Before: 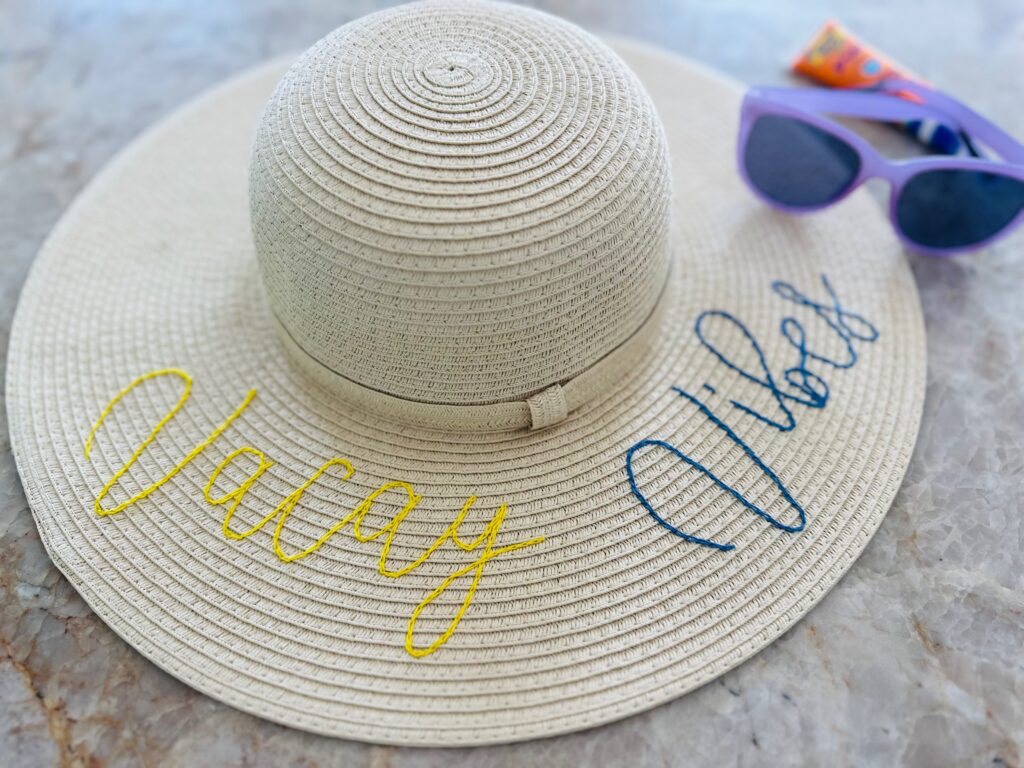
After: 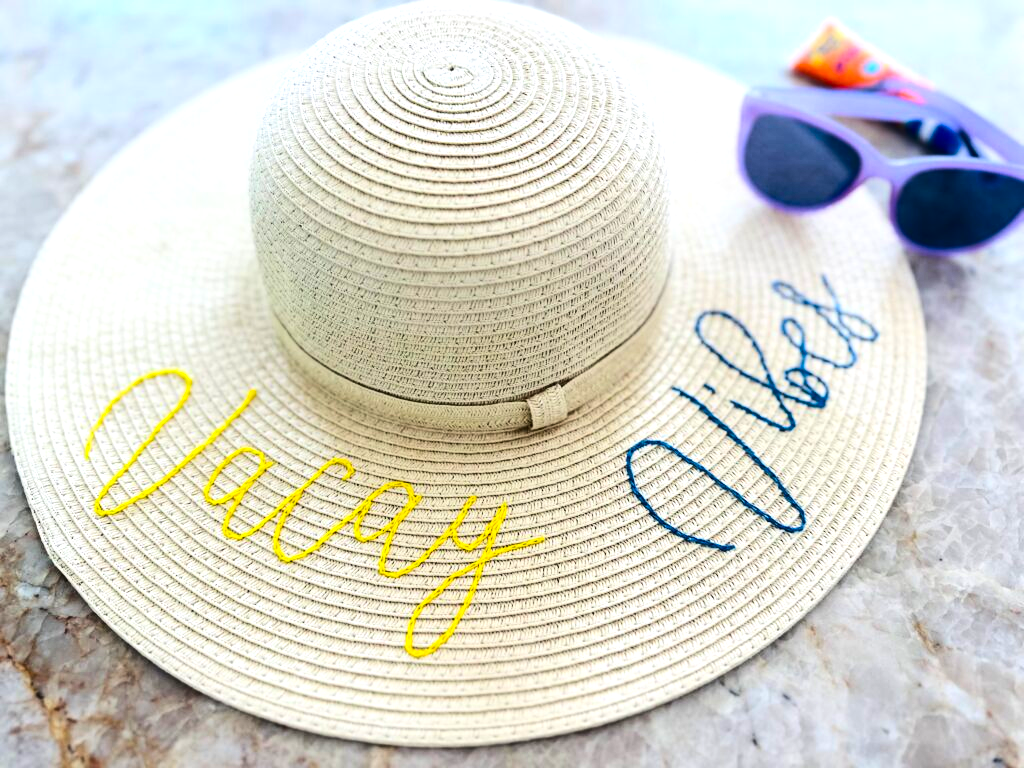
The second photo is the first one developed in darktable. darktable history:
tone equalizer: -8 EV -0.738 EV, -7 EV -0.682 EV, -6 EV -0.564 EV, -5 EV -0.42 EV, -3 EV 0.397 EV, -2 EV 0.6 EV, -1 EV 0.676 EV, +0 EV 0.778 EV, edges refinement/feathering 500, mask exposure compensation -1.24 EV, preserve details no
contrast brightness saturation: contrast 0.178, saturation 0.298
